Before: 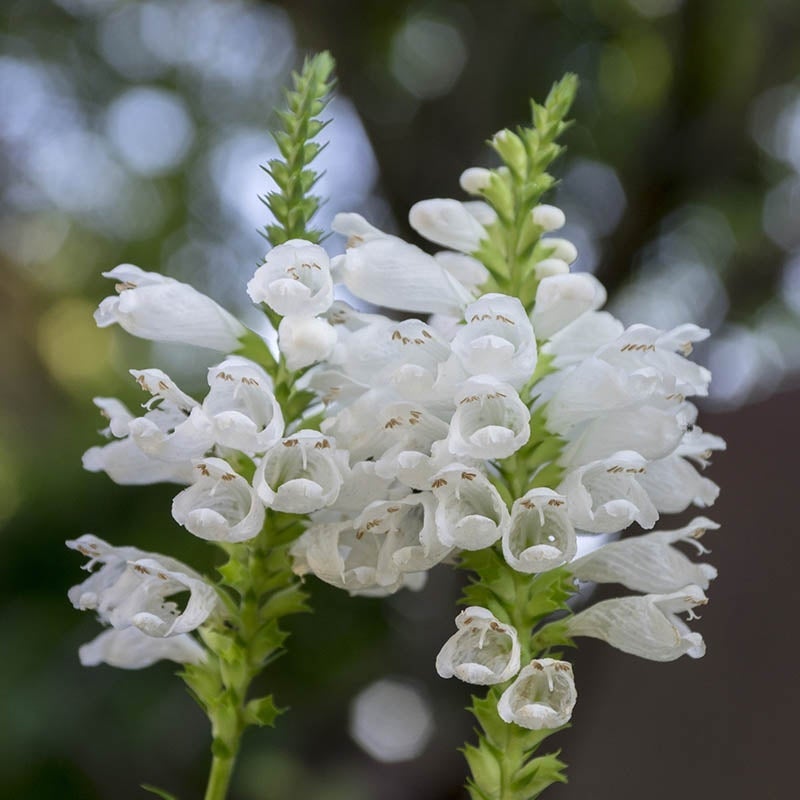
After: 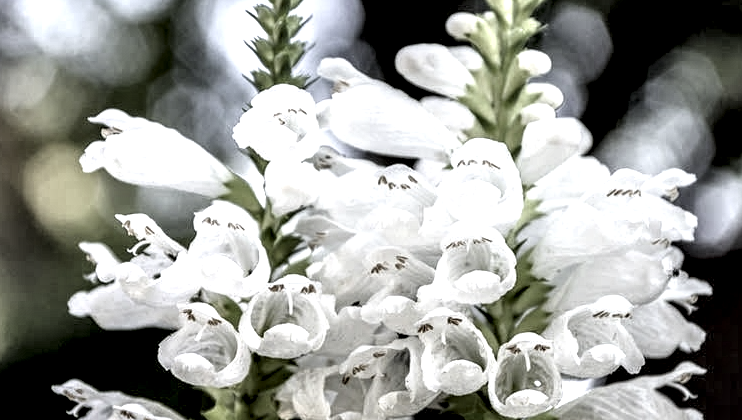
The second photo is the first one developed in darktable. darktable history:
local contrast: shadows 162%, detail 225%
contrast brightness saturation: brightness 0.186, saturation -0.496
filmic rgb: black relative exposure -7.96 EV, white relative exposure 2.19 EV, hardness 6.96
crop: left 1.797%, top 19.493%, right 5.384%, bottom 27.897%
